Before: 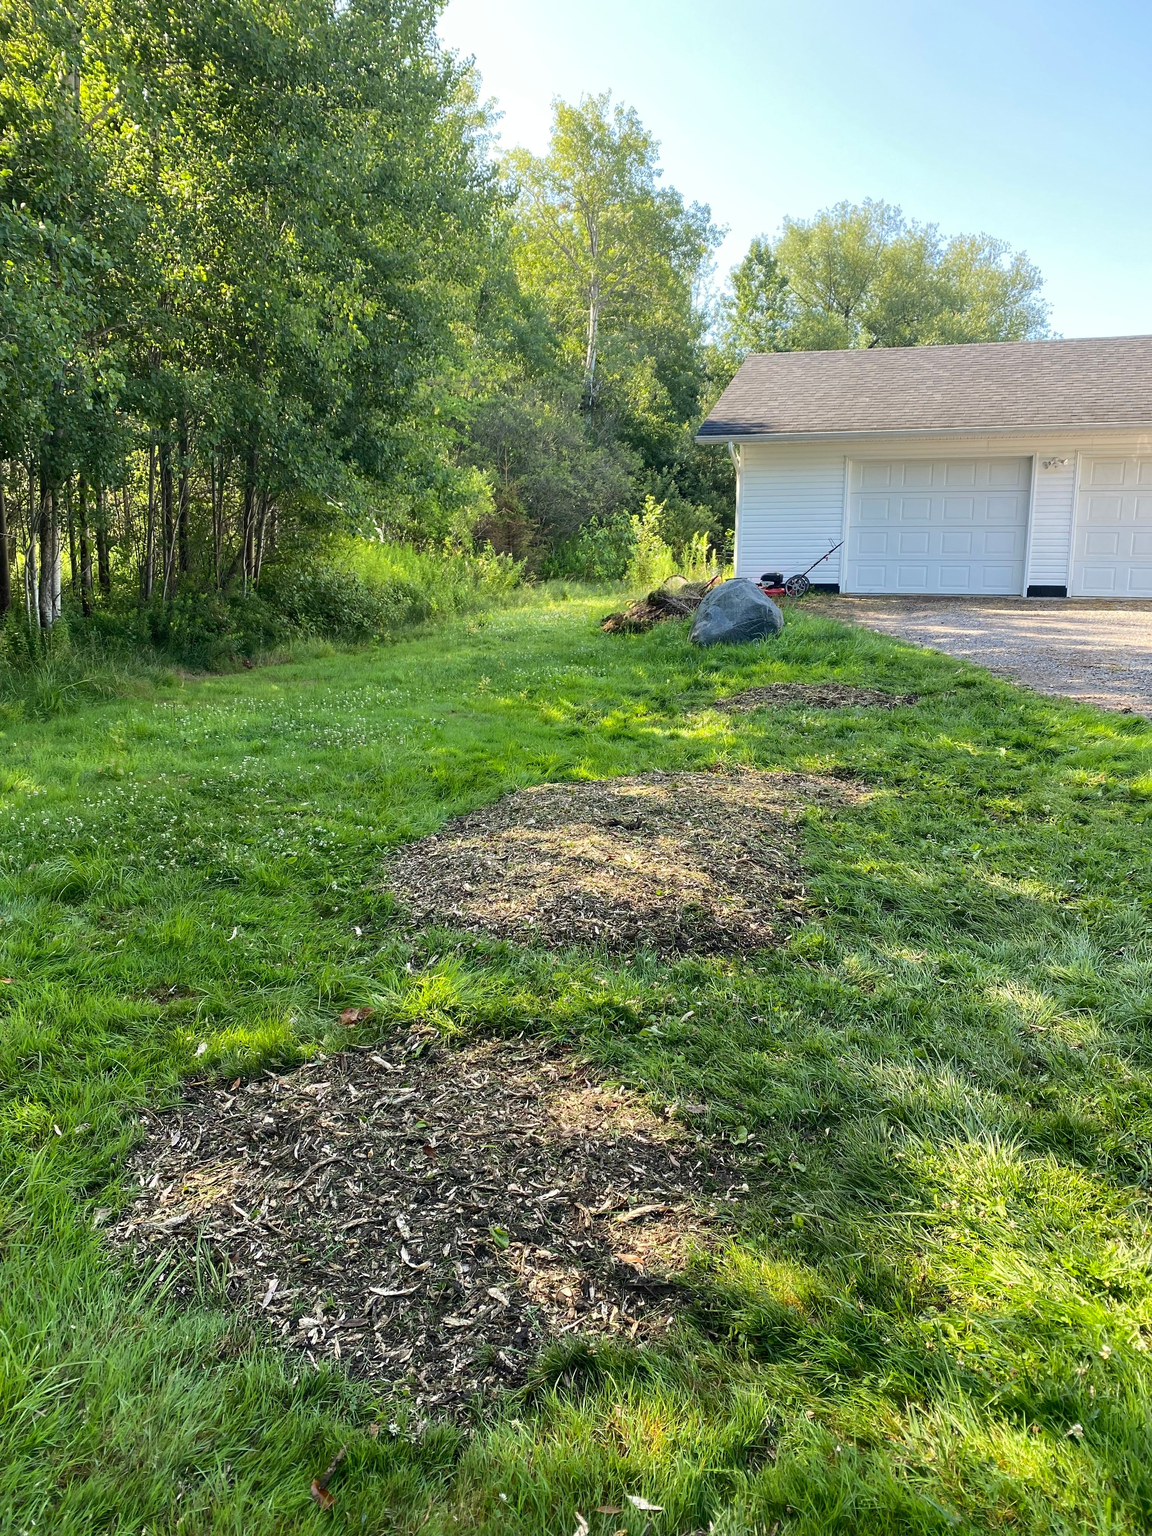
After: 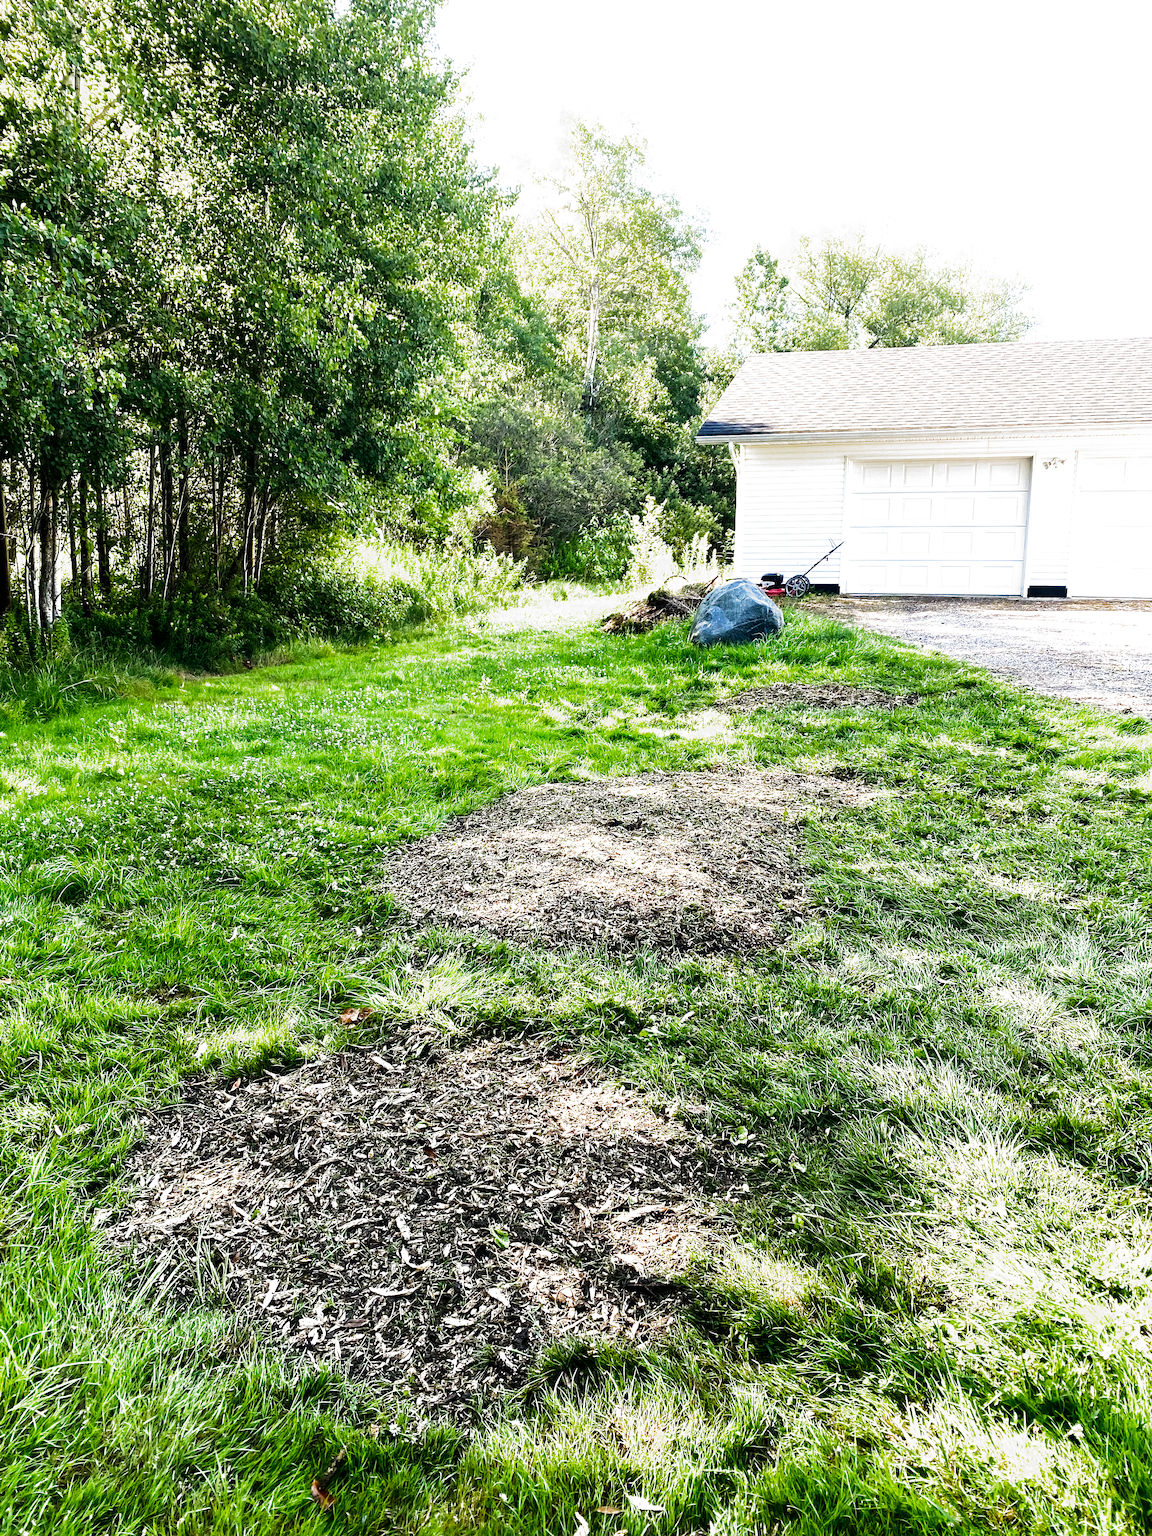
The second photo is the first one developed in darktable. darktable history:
filmic rgb: black relative exposure -8.22 EV, white relative exposure 2.2 EV, target white luminance 99.851%, hardness 7.04, latitude 74.4%, contrast 1.316, highlights saturation mix -2.67%, shadows ↔ highlights balance 29.66%, add noise in highlights 0, preserve chrominance no, color science v3 (2019), use custom middle-gray values true, contrast in highlights soft
tone equalizer: -8 EV -0.767 EV, -7 EV -0.699 EV, -6 EV -0.61 EV, -5 EV -0.403 EV, -3 EV 0.403 EV, -2 EV 0.6 EV, -1 EV 0.695 EV, +0 EV 0.748 EV, mask exposure compensation -0.513 EV
color balance rgb: highlights gain › chroma 0.919%, highlights gain › hue 29.5°, perceptual saturation grading › global saturation 19.355%, perceptual brilliance grading › global brilliance 15.493%, perceptual brilliance grading › shadows -35.239%, global vibrance 24.955%, contrast 10.263%
exposure: black level correction -0.015, exposure -0.126 EV, compensate highlight preservation false
